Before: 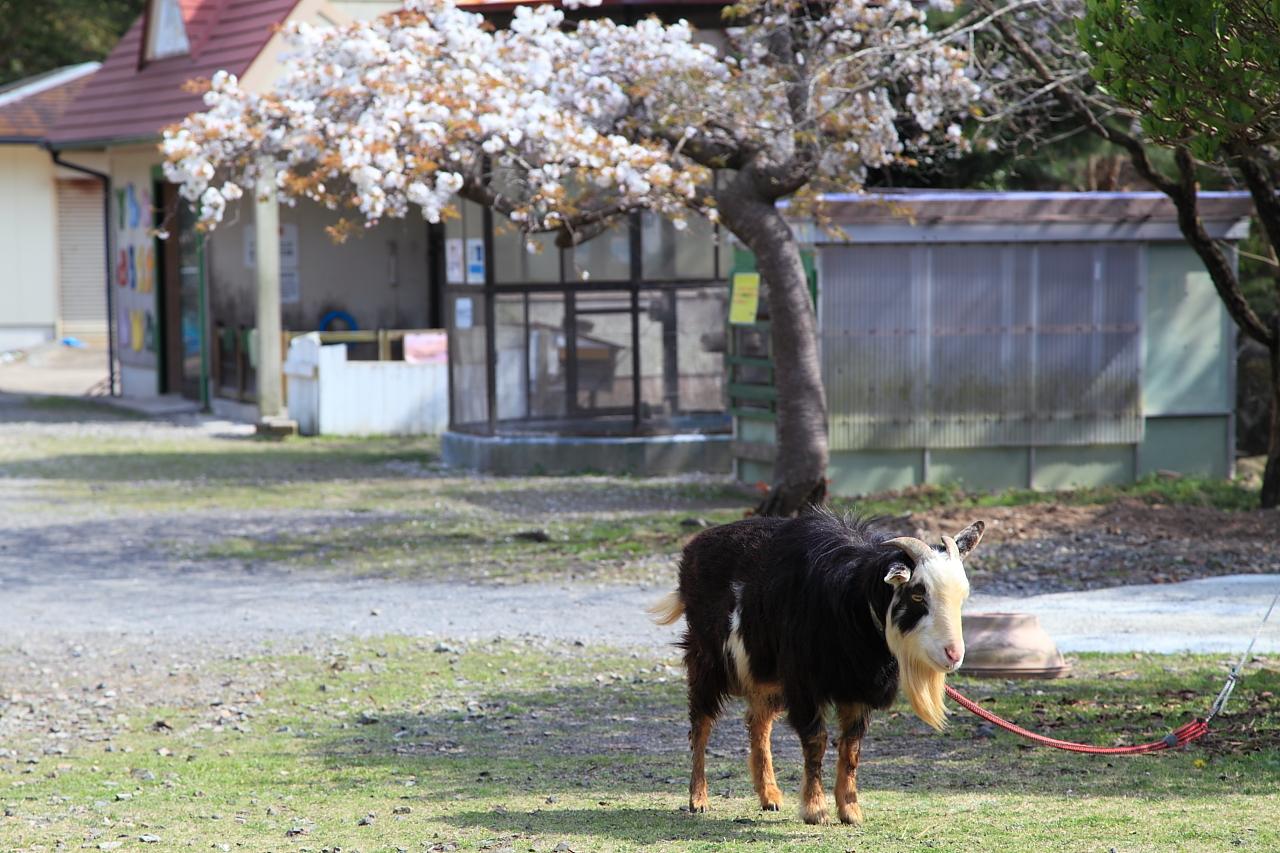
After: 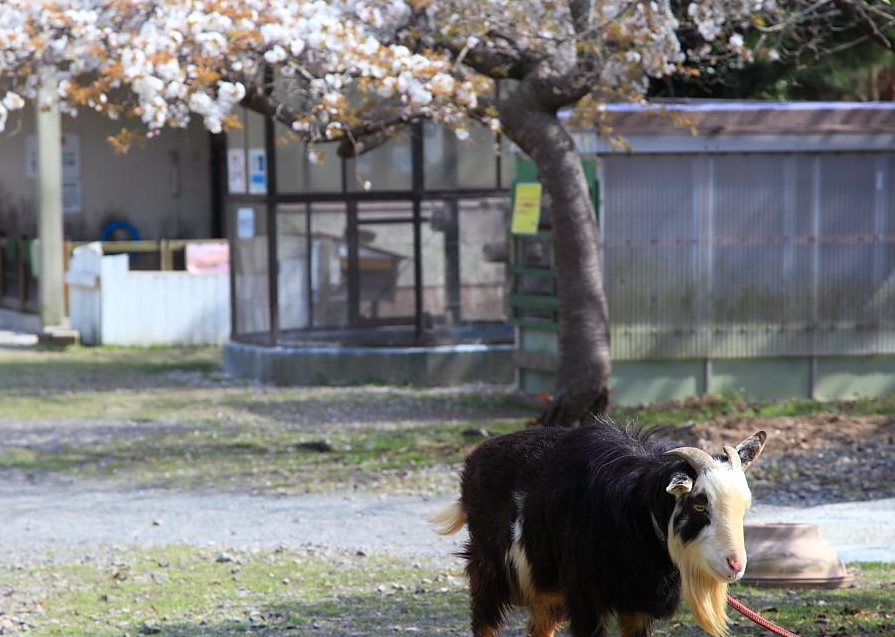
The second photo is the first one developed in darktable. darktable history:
shadows and highlights: shadows -68.81, highlights 33.7, soften with gaussian
tone equalizer: mask exposure compensation -0.487 EV
crop and rotate: left 17.082%, top 10.725%, right 12.931%, bottom 14.534%
